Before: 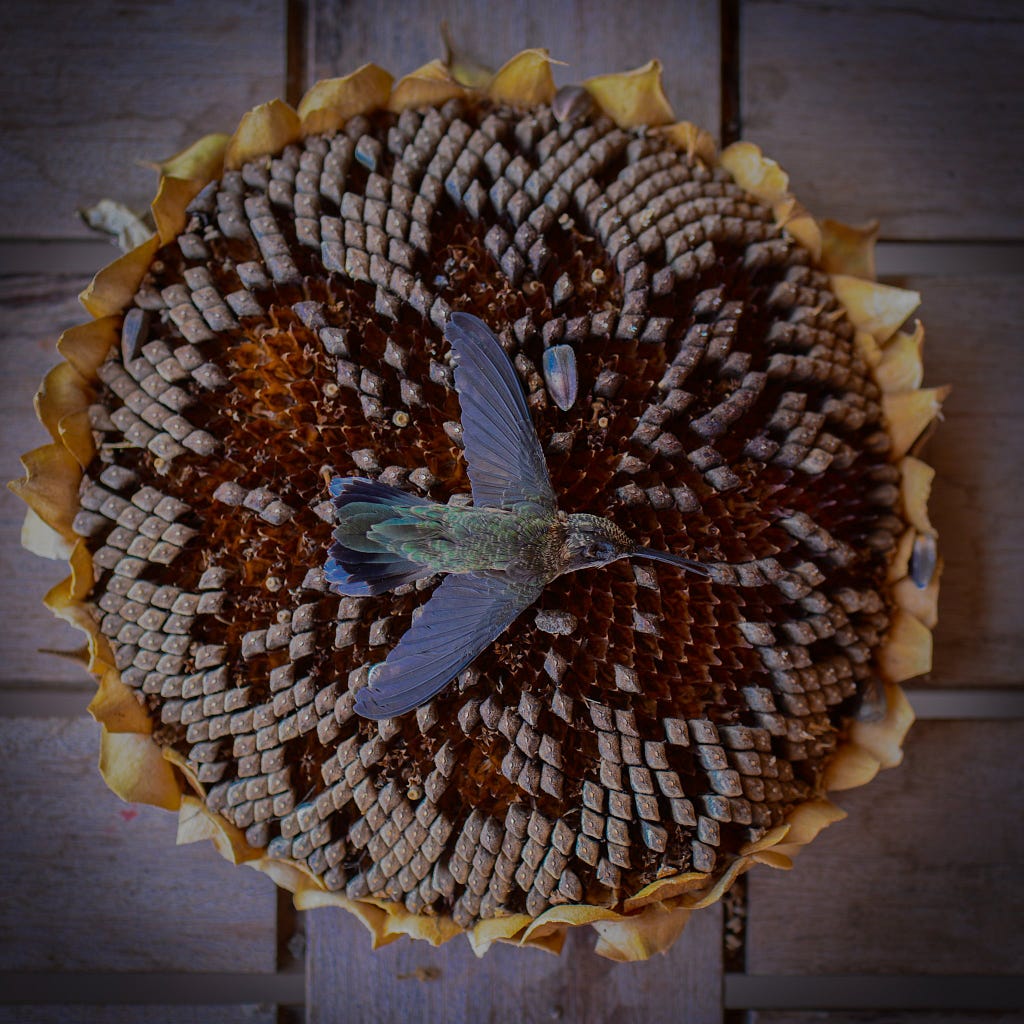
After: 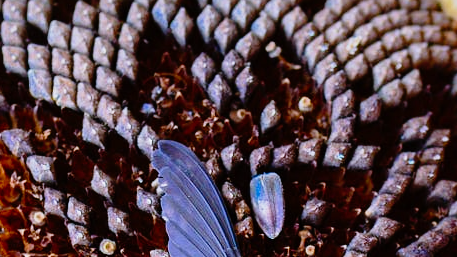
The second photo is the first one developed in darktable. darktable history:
base curve: curves: ch0 [(0, 0) (0.012, 0.01) (0.073, 0.168) (0.31, 0.711) (0.645, 0.957) (1, 1)], preserve colors none
white balance: red 0.967, blue 1.119, emerald 0.756
crop: left 28.64%, top 16.832%, right 26.637%, bottom 58.055%
